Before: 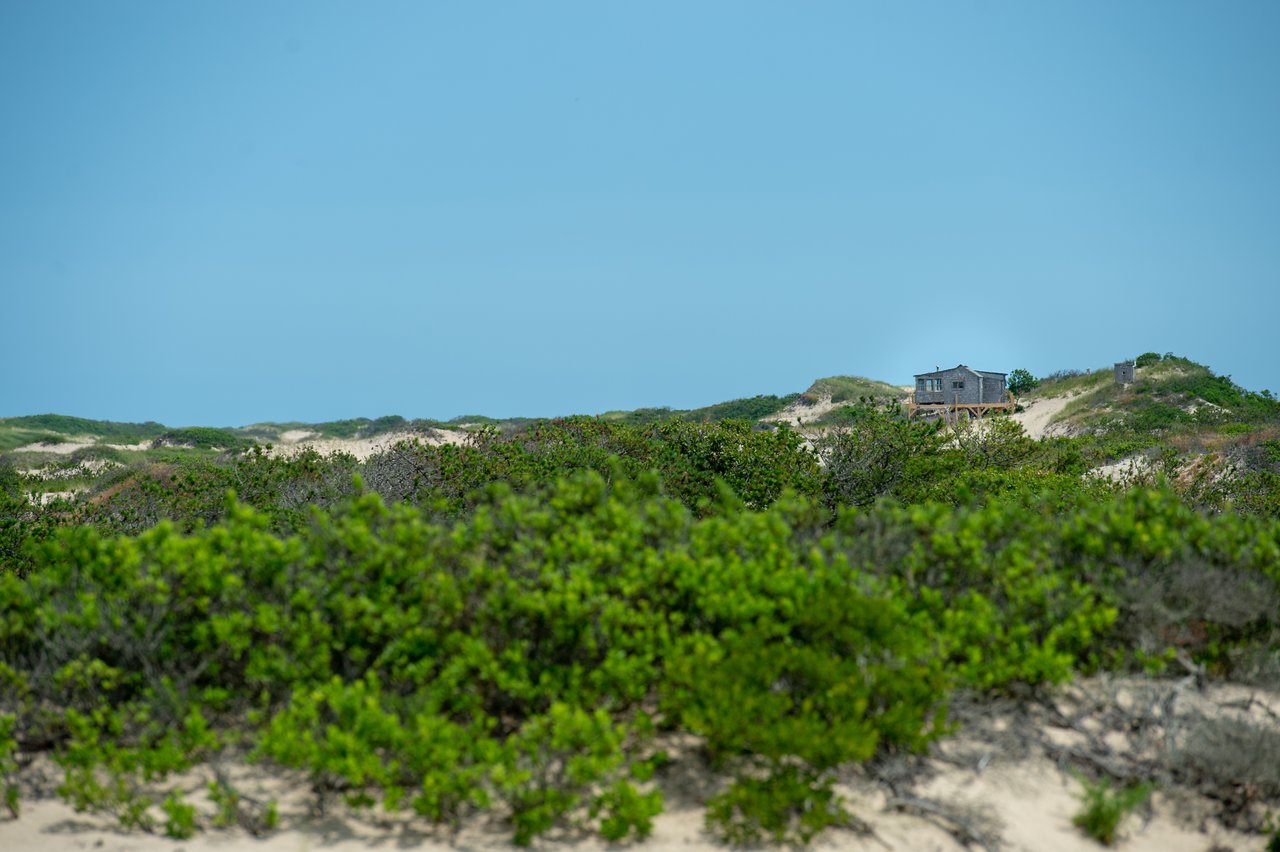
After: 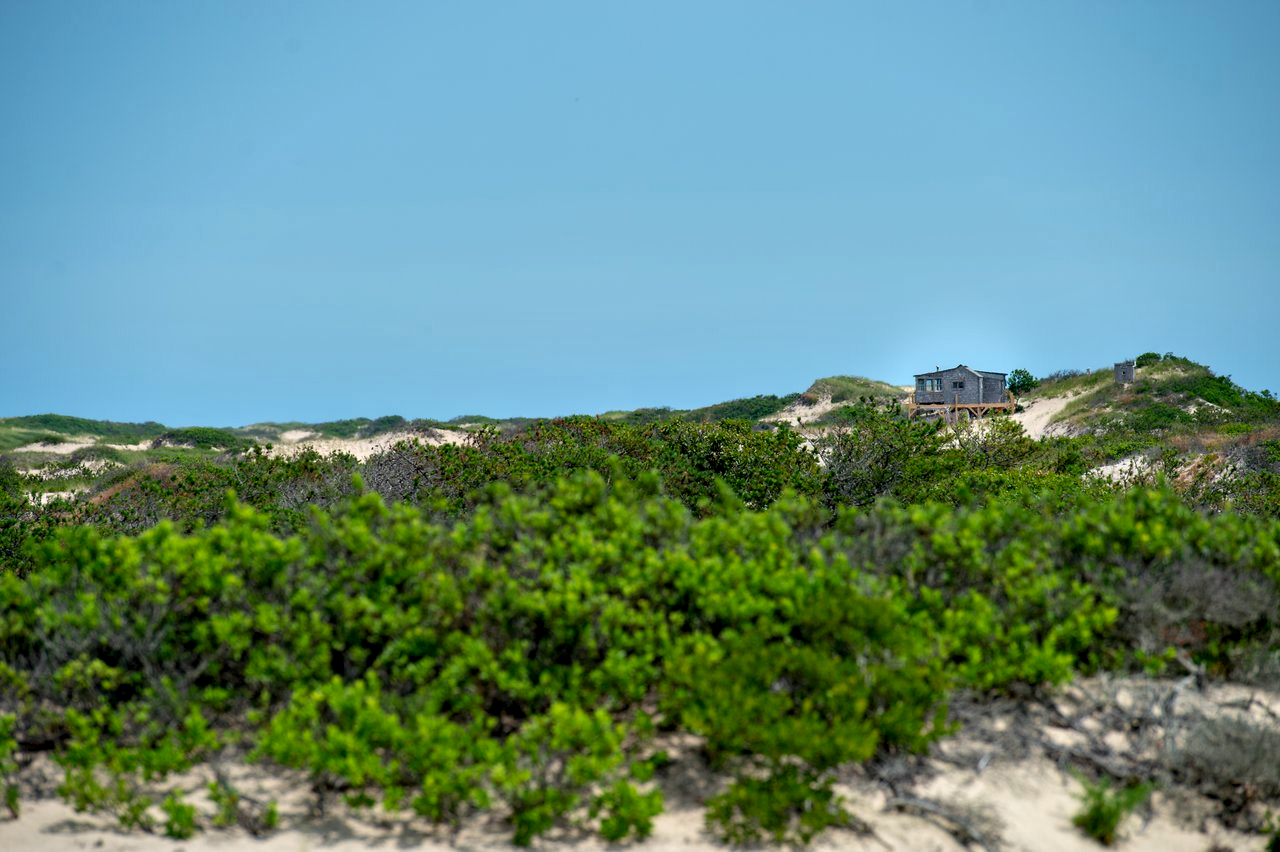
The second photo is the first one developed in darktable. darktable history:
contrast equalizer: y [[0.528, 0.548, 0.563, 0.562, 0.546, 0.526], [0.55 ×6], [0 ×6], [0 ×6], [0 ×6]]
